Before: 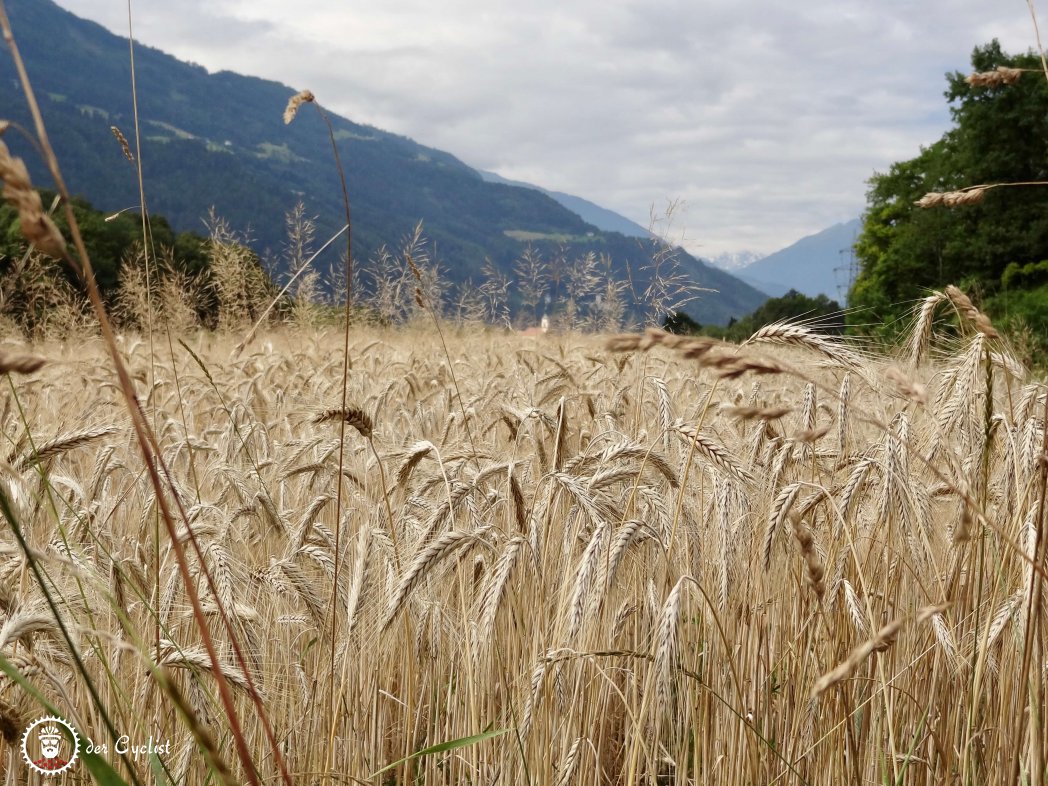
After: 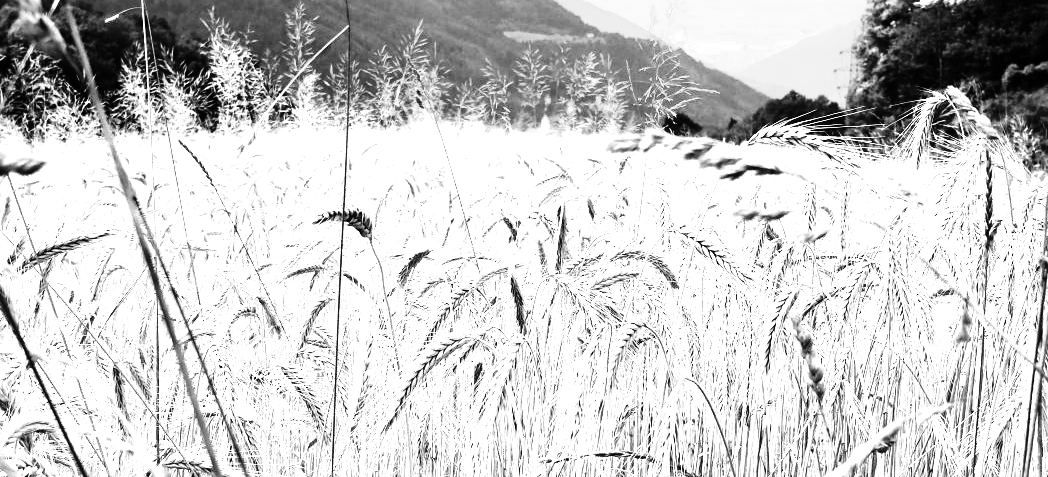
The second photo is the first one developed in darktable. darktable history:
rgb curve: curves: ch0 [(0, 0) (0.21, 0.15) (0.24, 0.21) (0.5, 0.75) (0.75, 0.96) (0.89, 0.99) (1, 1)]; ch1 [(0, 0.02) (0.21, 0.13) (0.25, 0.2) (0.5, 0.67) (0.75, 0.9) (0.89, 0.97) (1, 1)]; ch2 [(0, 0.02) (0.21, 0.13) (0.25, 0.2) (0.5, 0.67) (0.75, 0.9) (0.89, 0.97) (1, 1)], compensate middle gray true
crop and rotate: top 25.357%, bottom 13.942%
color zones: curves: ch0 [(0.004, 0.305) (0.261, 0.623) (0.389, 0.399) (0.708, 0.571) (0.947, 0.34)]; ch1 [(0.025, 0.645) (0.229, 0.584) (0.326, 0.551) (0.484, 0.262) (0.757, 0.643)]
velvia: strength 32%, mid-tones bias 0.2
sharpen: amount 0.2
monochrome: on, module defaults
